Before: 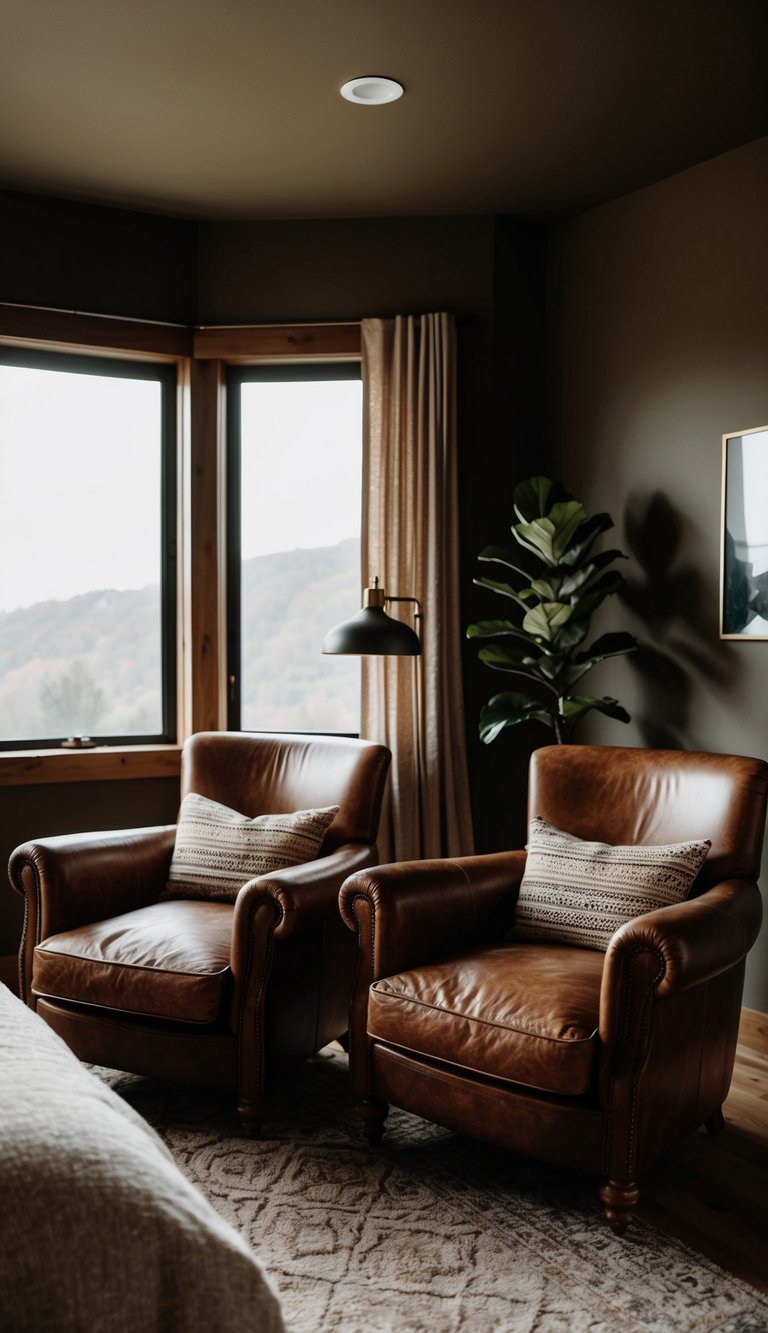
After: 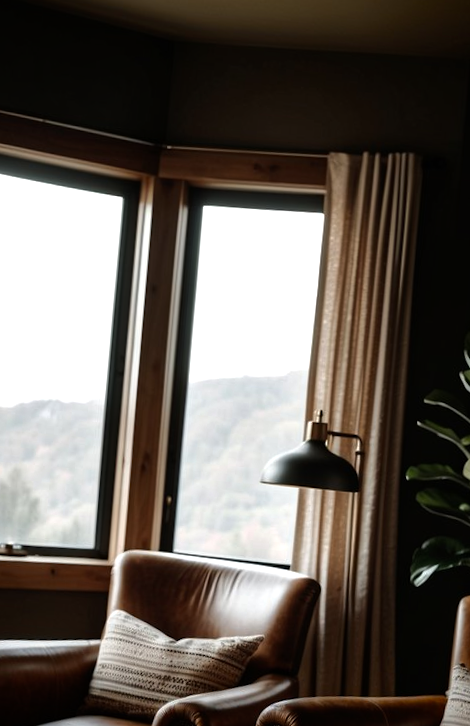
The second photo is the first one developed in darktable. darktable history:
tone curve: curves: ch0 [(0, 0) (0.568, 0.517) (0.8, 0.717) (1, 1)]
vignetting: fall-off start 88.53%, fall-off radius 44.2%, saturation 0.376, width/height ratio 1.161
tone equalizer: -8 EV -0.417 EV, -7 EV -0.389 EV, -6 EV -0.333 EV, -5 EV -0.222 EV, -3 EV 0.222 EV, -2 EV 0.333 EV, -1 EV 0.389 EV, +0 EV 0.417 EV, edges refinement/feathering 500, mask exposure compensation -1.57 EV, preserve details no
crop and rotate: angle -4.99°, left 2.122%, top 6.945%, right 27.566%, bottom 30.519%
